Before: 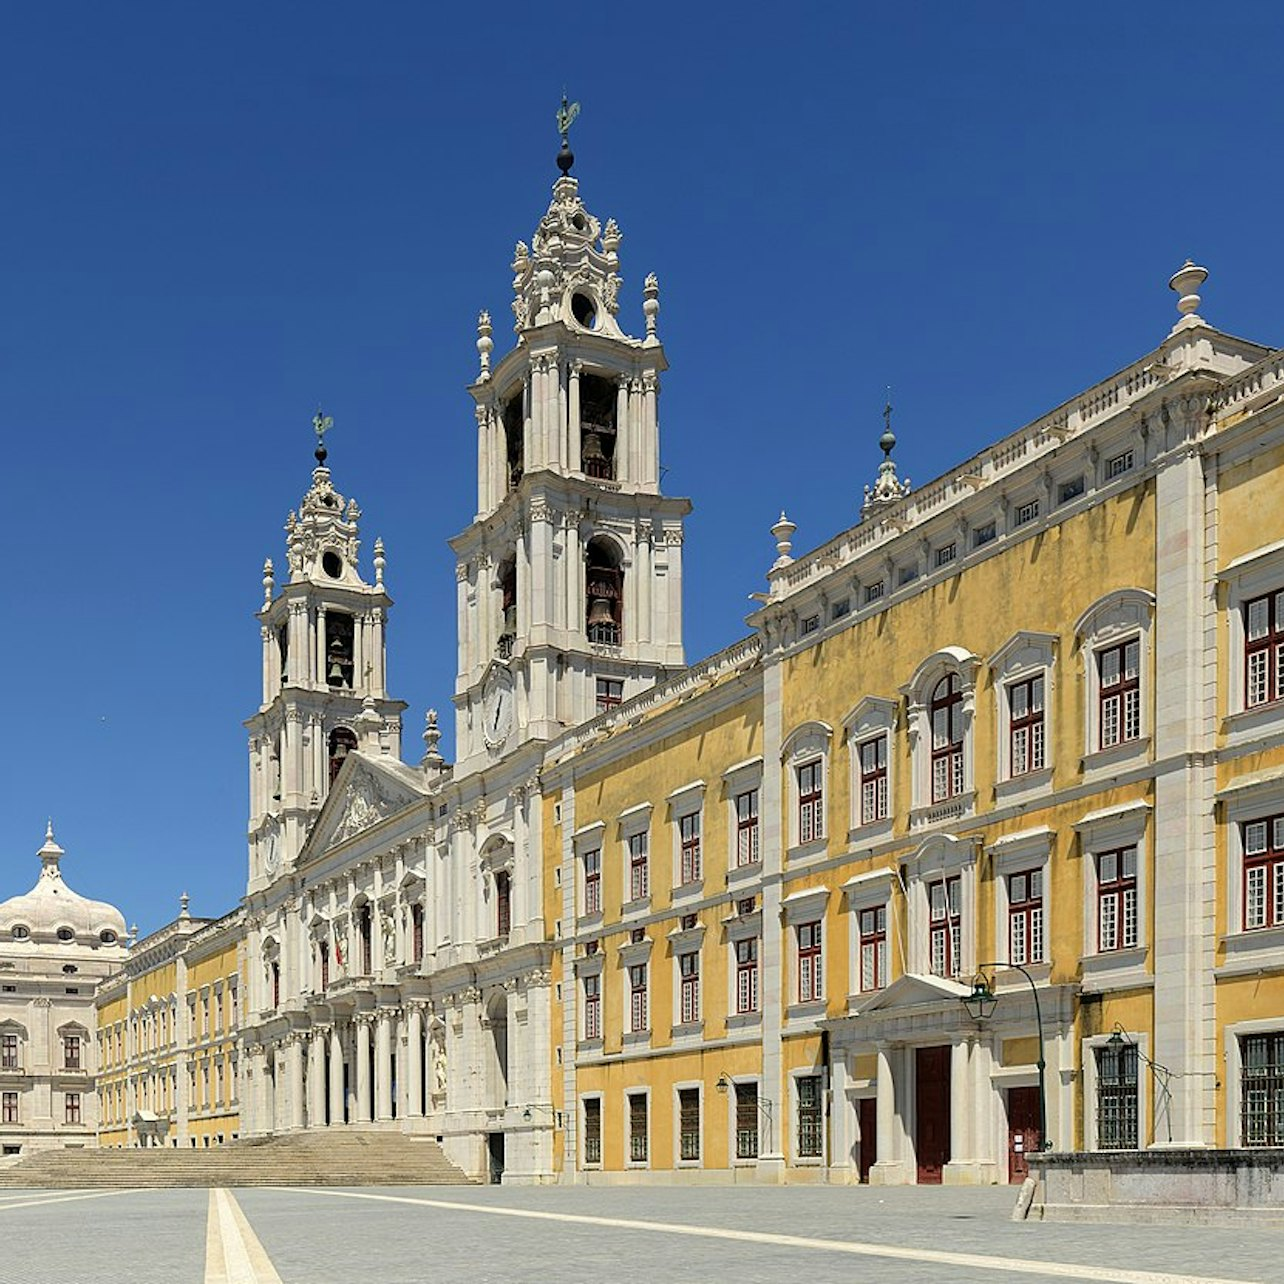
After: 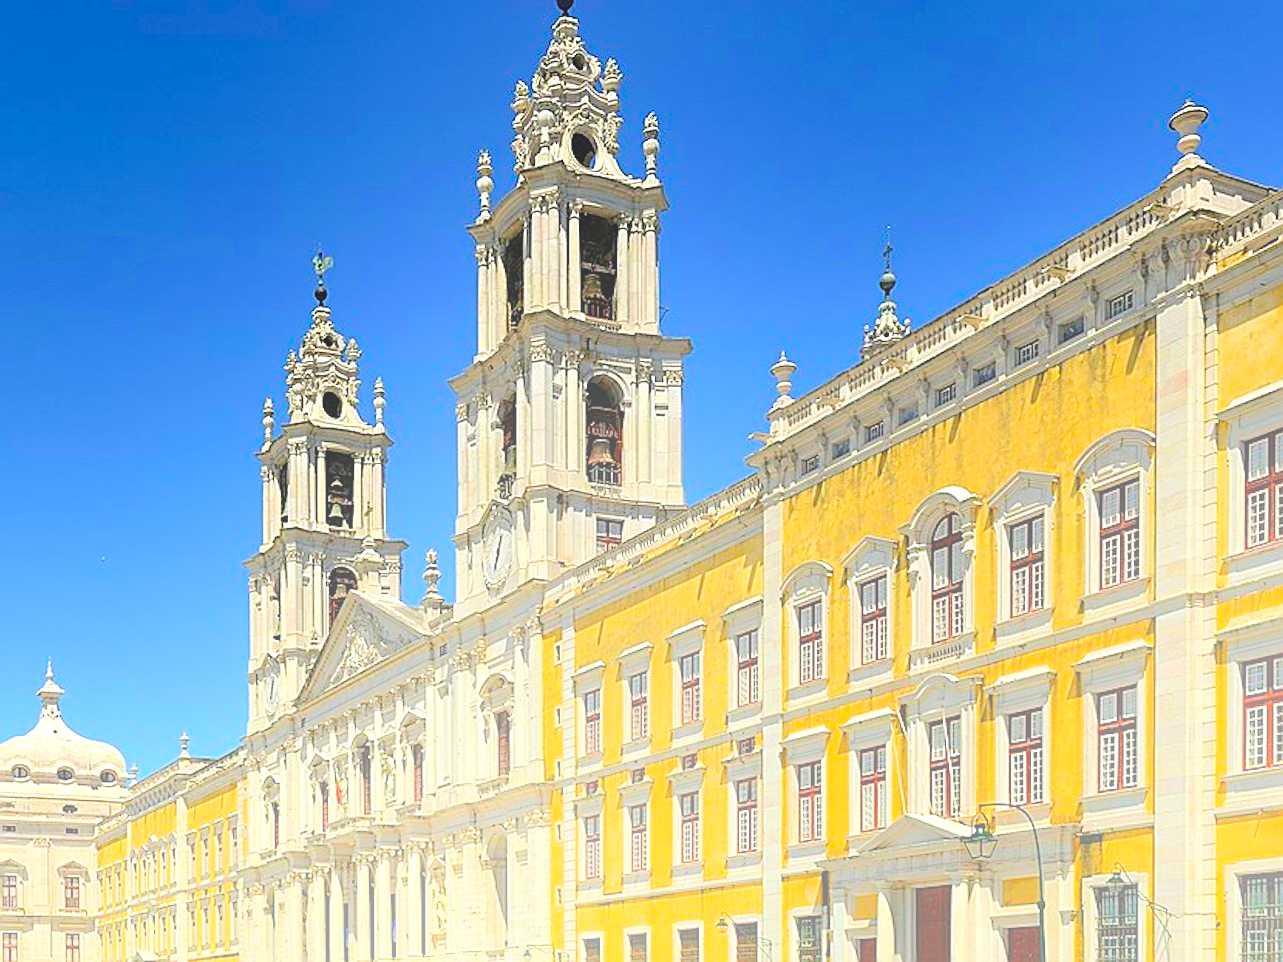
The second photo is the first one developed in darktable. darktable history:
bloom: size 38%, threshold 95%, strength 30%
crop and rotate: top 12.5%, bottom 12.5%
color balance rgb: perceptual saturation grading › global saturation 25%, perceptual brilliance grading › mid-tones 10%, perceptual brilliance grading › shadows 15%, global vibrance 20%
exposure: black level correction 0, exposure 0.5 EV, compensate highlight preservation false
sharpen: on, module defaults
